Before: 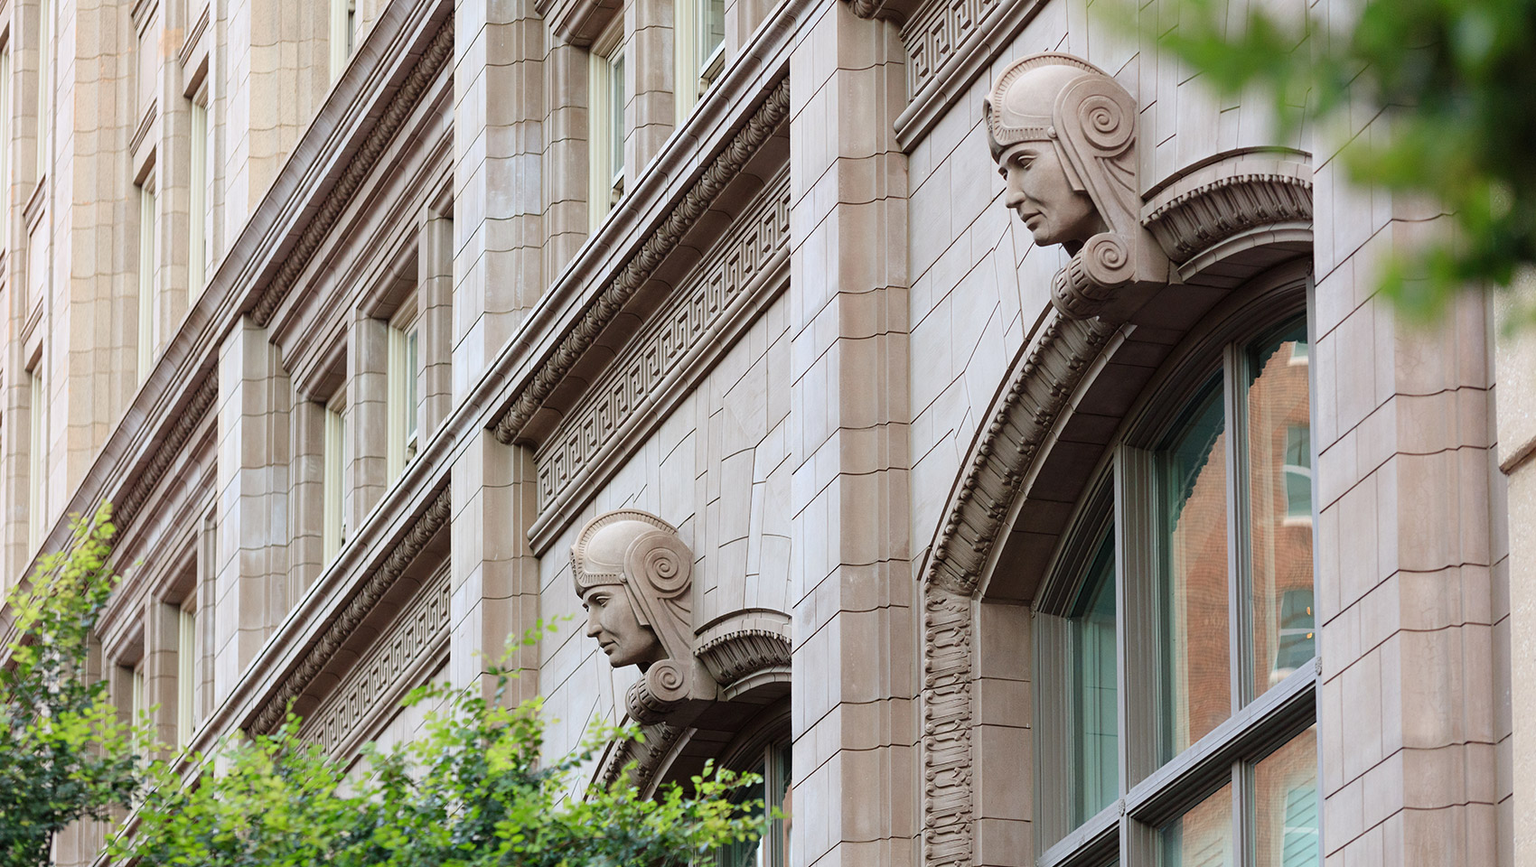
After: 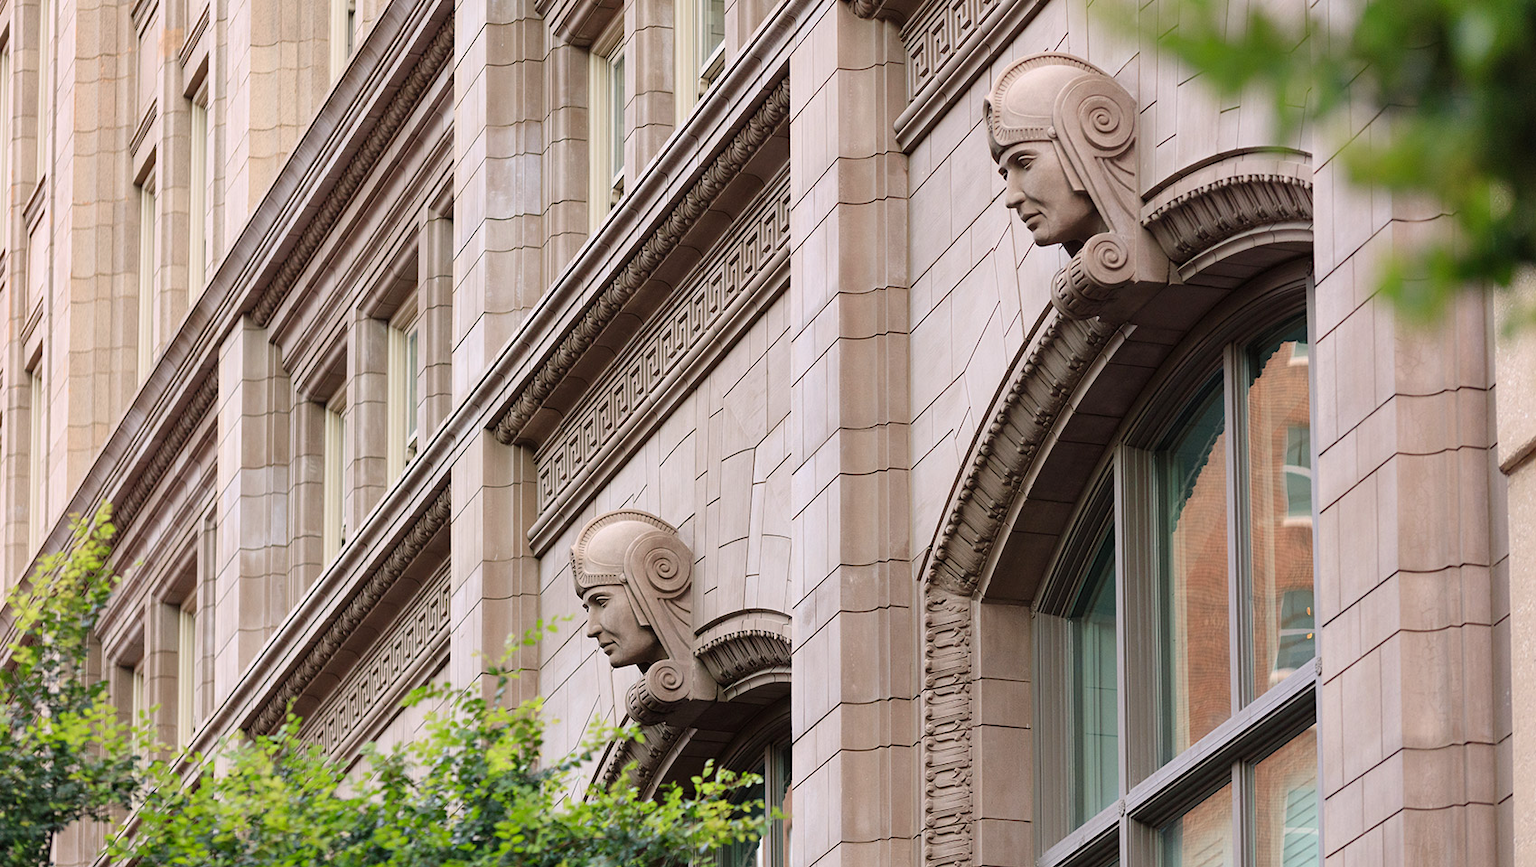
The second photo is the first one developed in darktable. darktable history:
shadows and highlights: shadows 49, highlights -41, soften with gaussian
color correction: highlights a* 5.81, highlights b* 4.84
